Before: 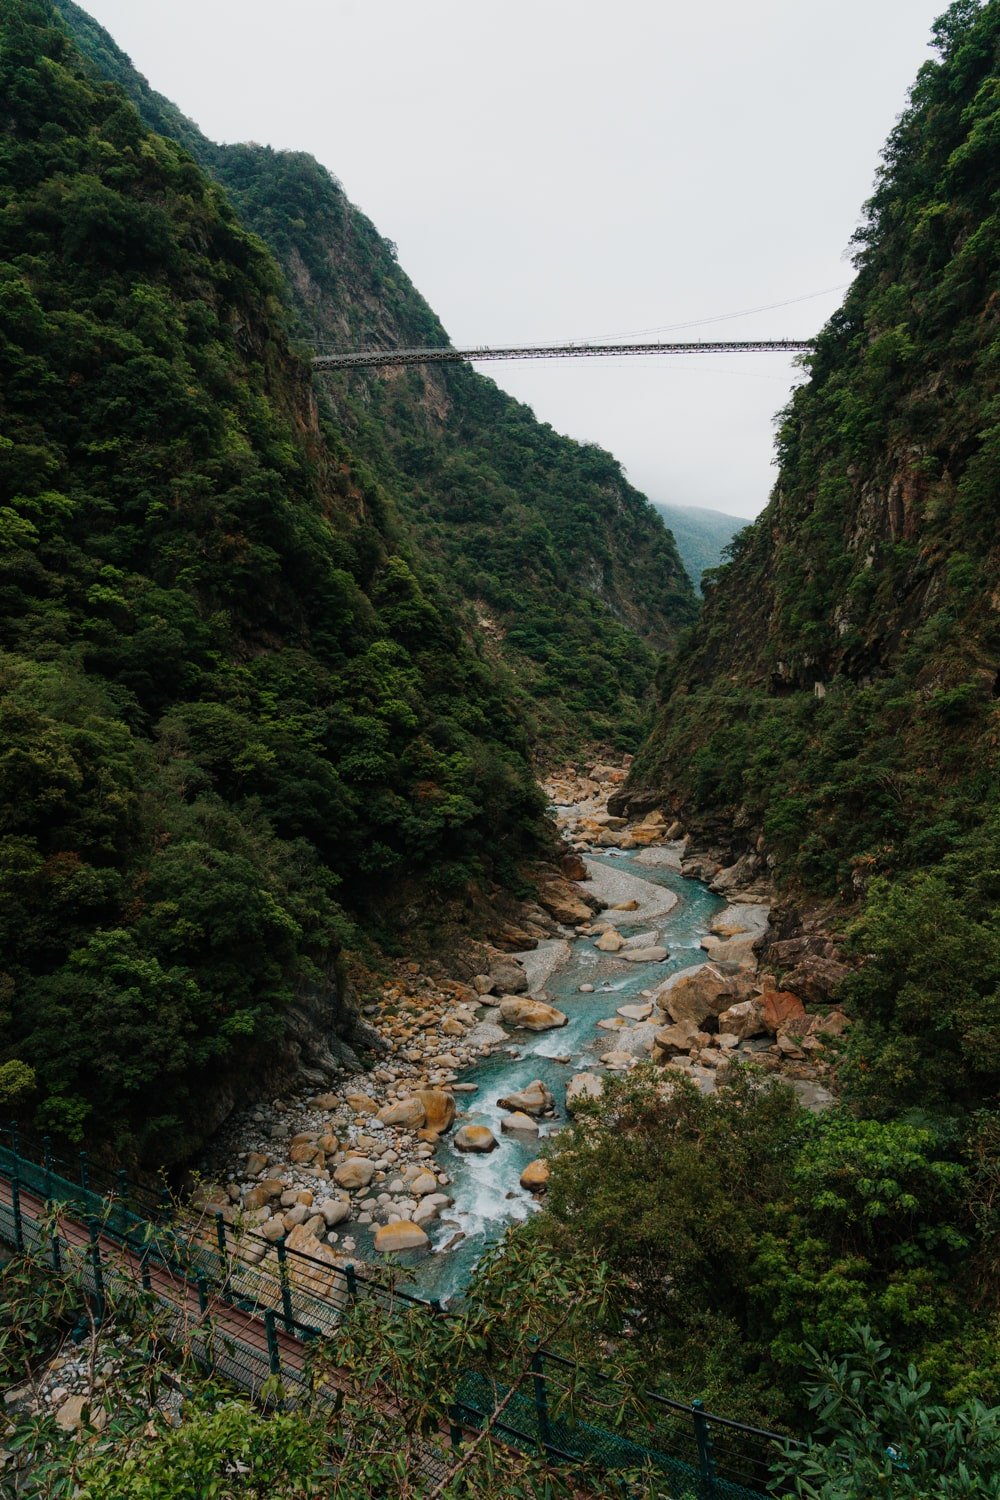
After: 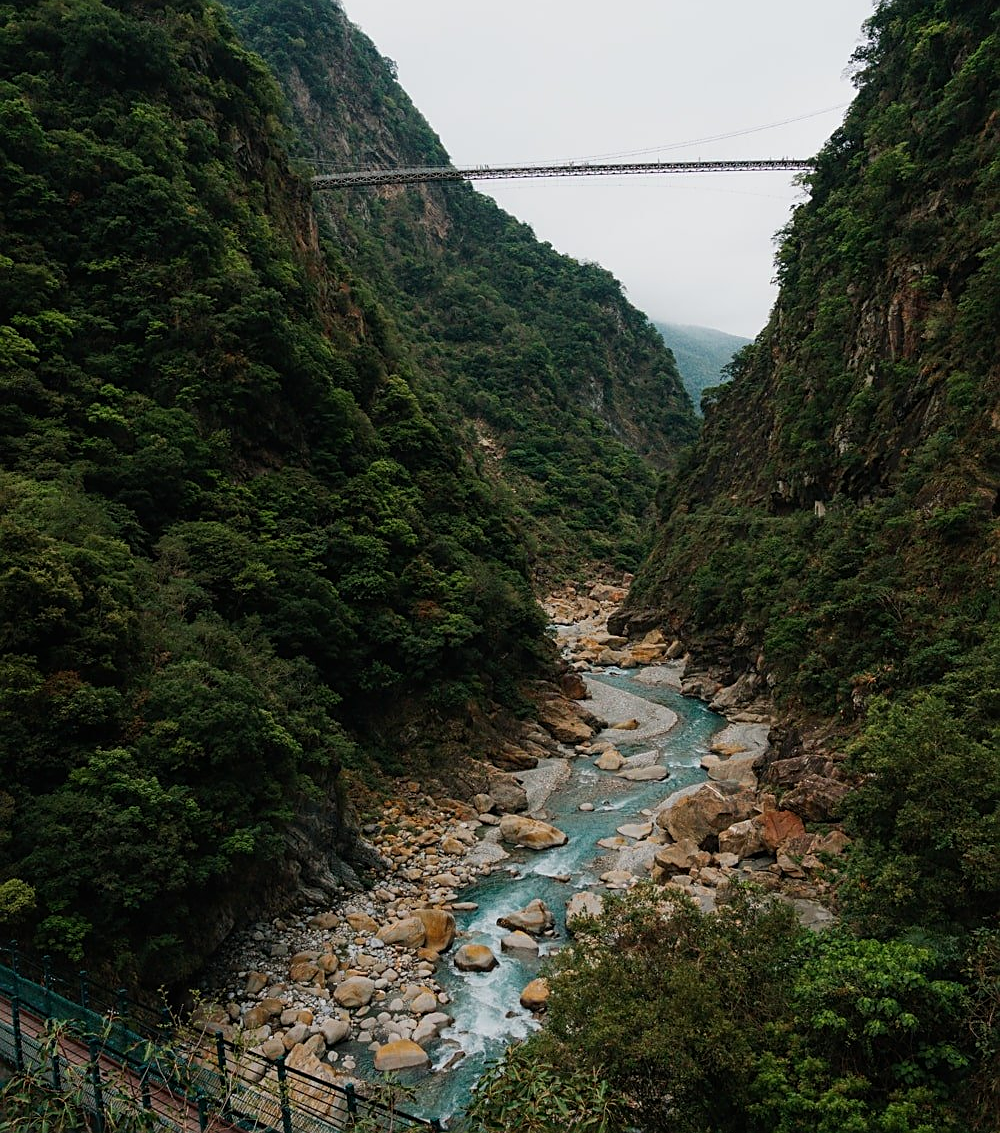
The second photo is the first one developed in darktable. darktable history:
crop and rotate: top 12.108%, bottom 12.337%
sharpen: on, module defaults
